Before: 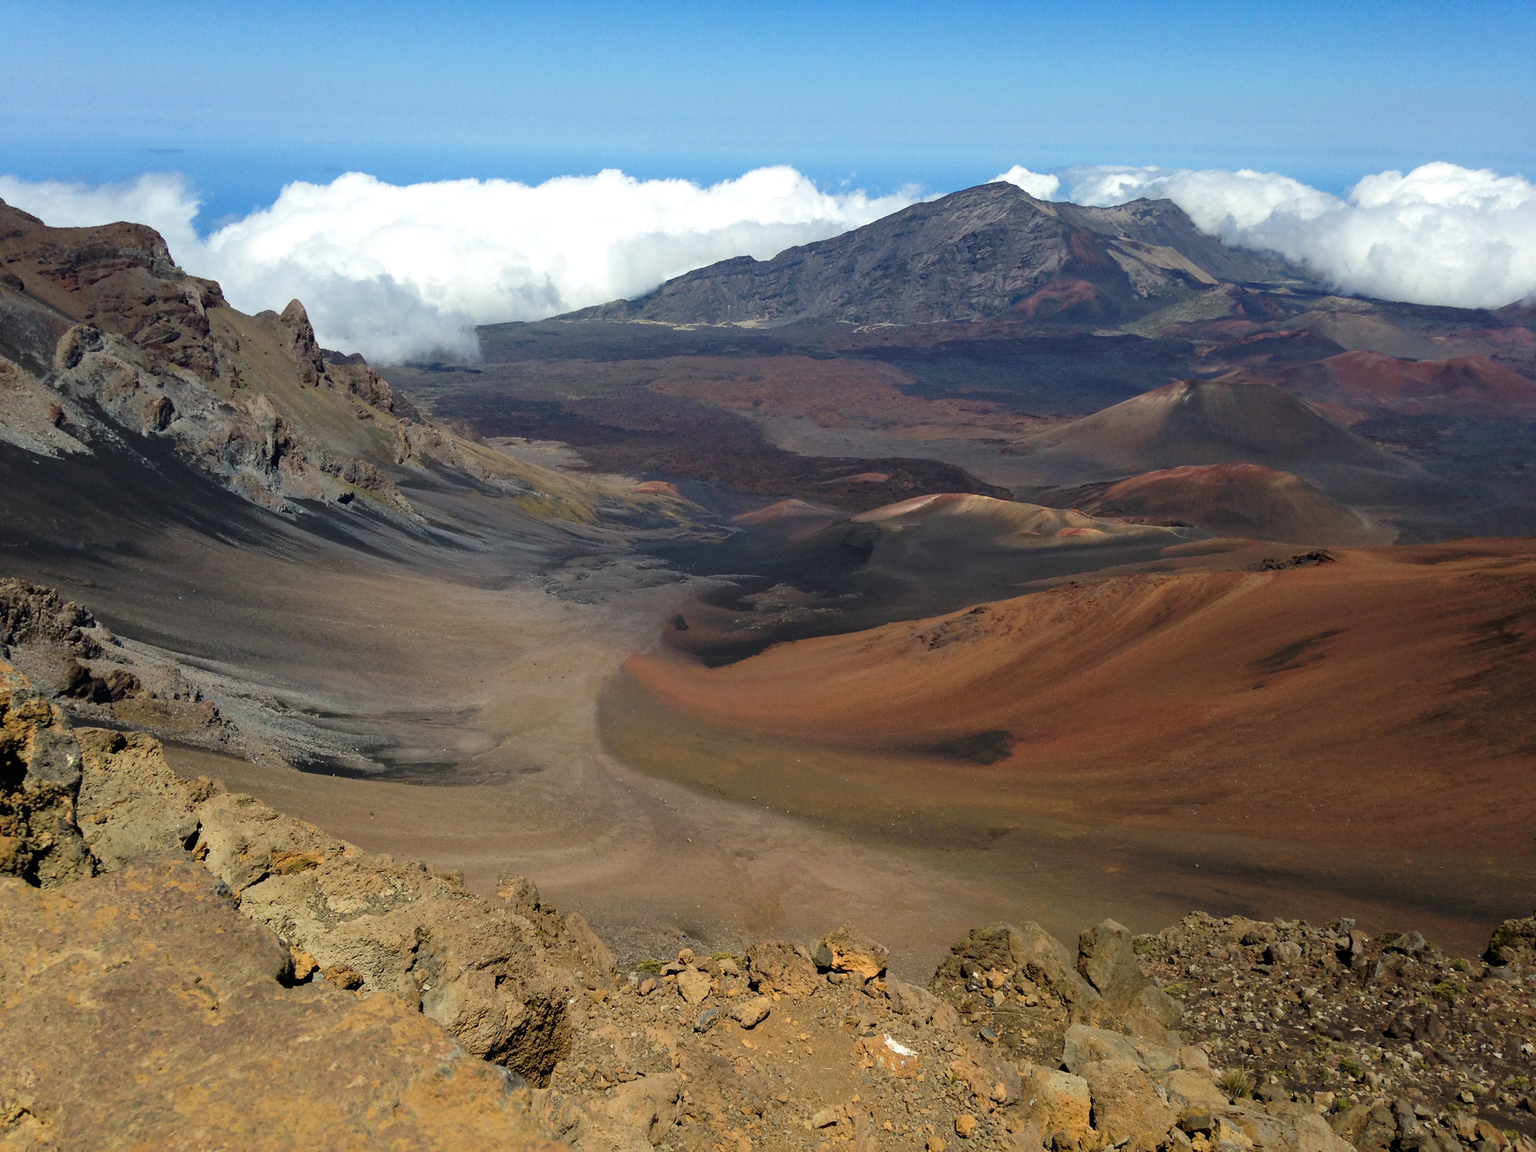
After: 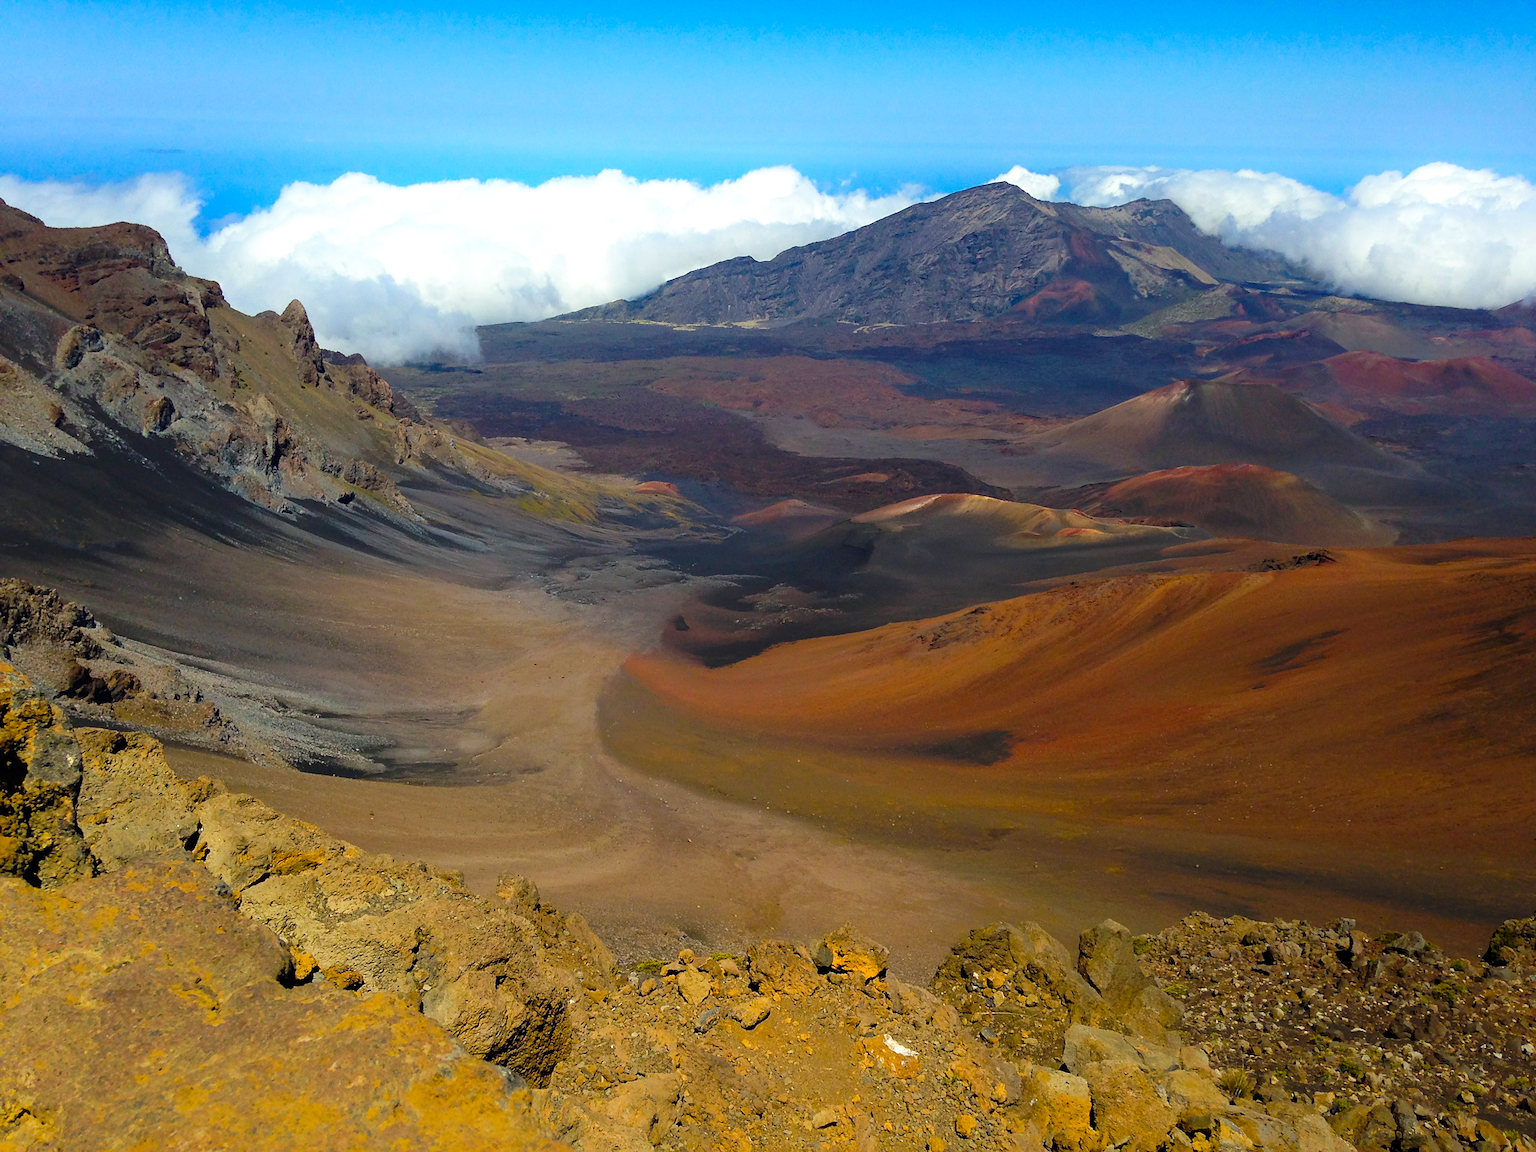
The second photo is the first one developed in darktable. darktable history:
shadows and highlights: shadows -22.27, highlights 45.61, highlights color adjustment 88.97%, soften with gaussian
color balance rgb: global offset › hue 170.31°, perceptual saturation grading › global saturation 25.763%, global vibrance 33.033%
sharpen: radius 1.874, amount 0.414, threshold 1.445
